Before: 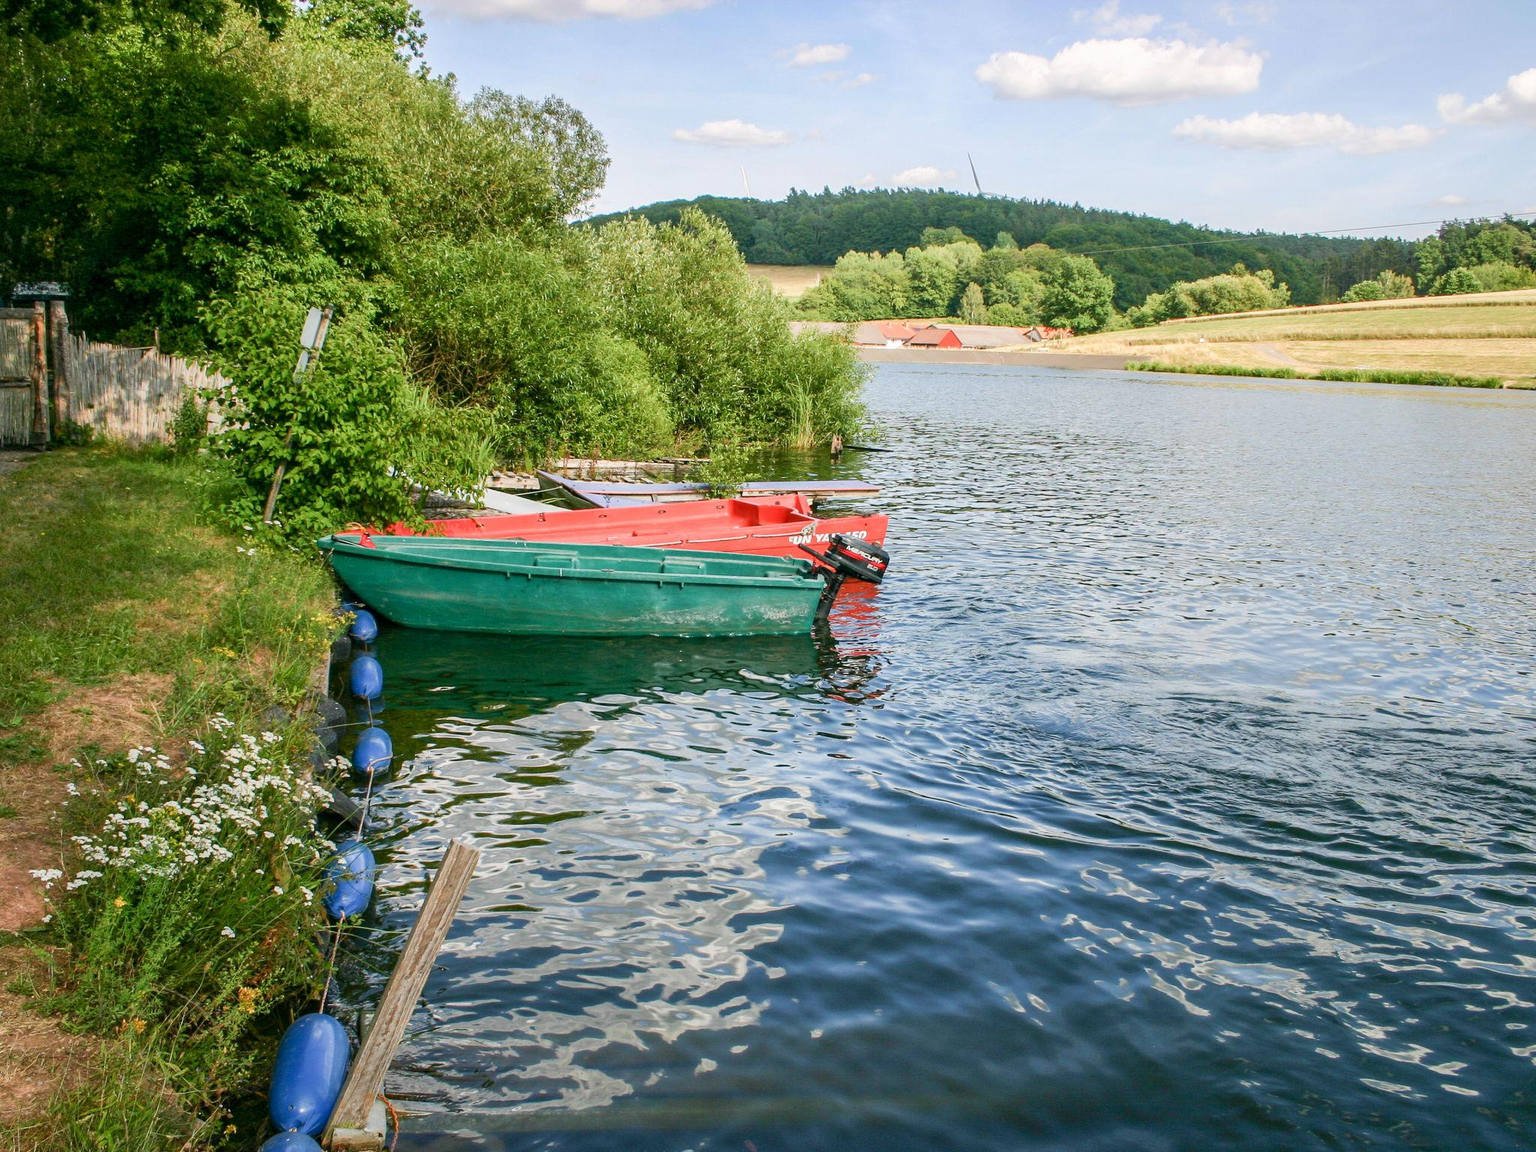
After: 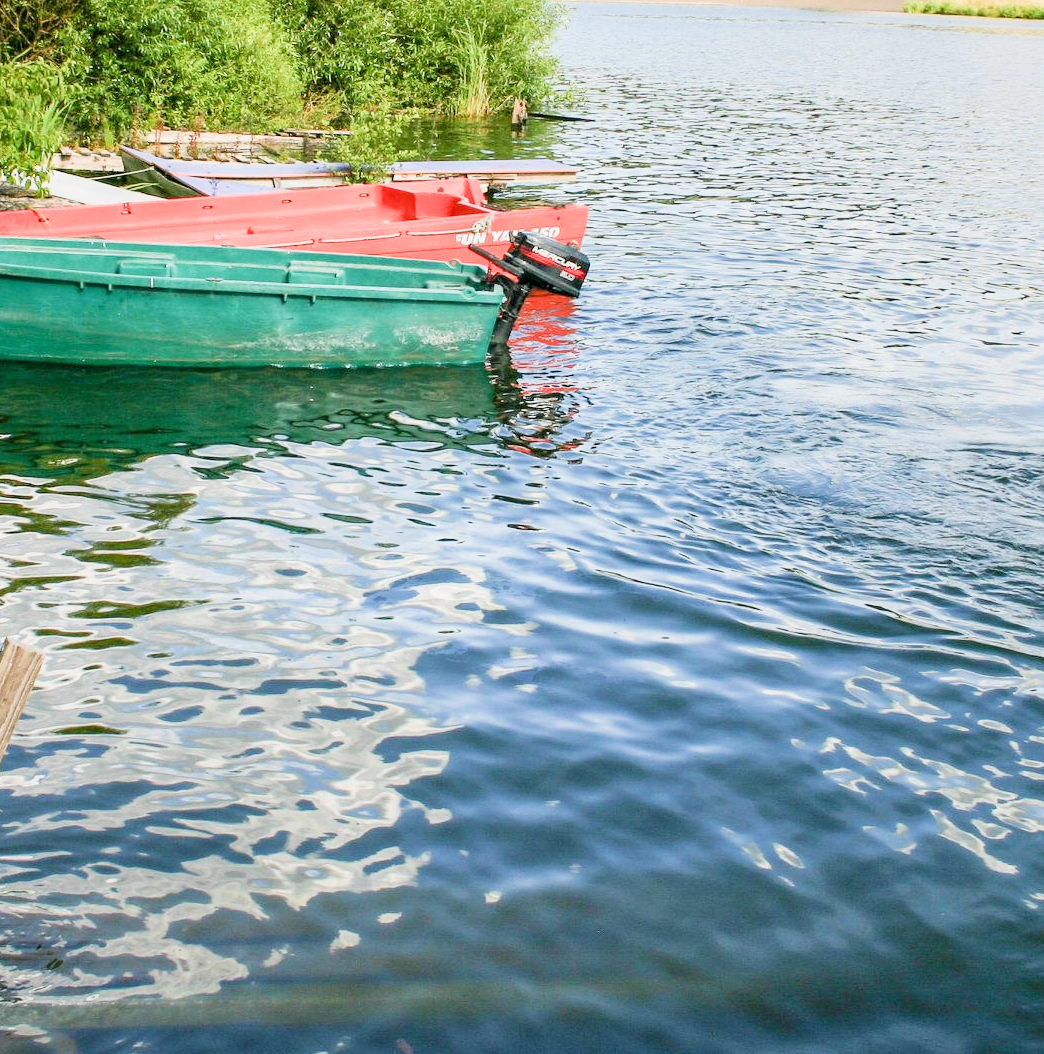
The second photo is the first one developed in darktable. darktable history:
exposure: exposure 1 EV, compensate highlight preservation false
filmic rgb: black relative exposure -7.96 EV, white relative exposure 3.87 EV, hardness 4.32
crop and rotate: left 29.141%, top 31.318%, right 19.844%
